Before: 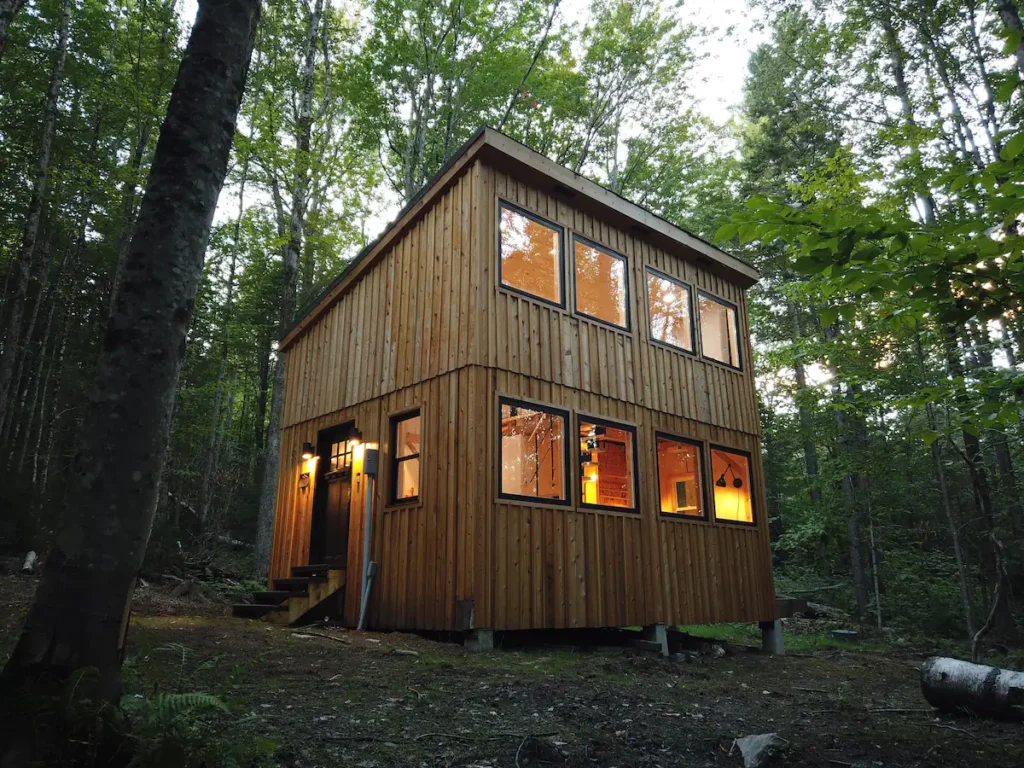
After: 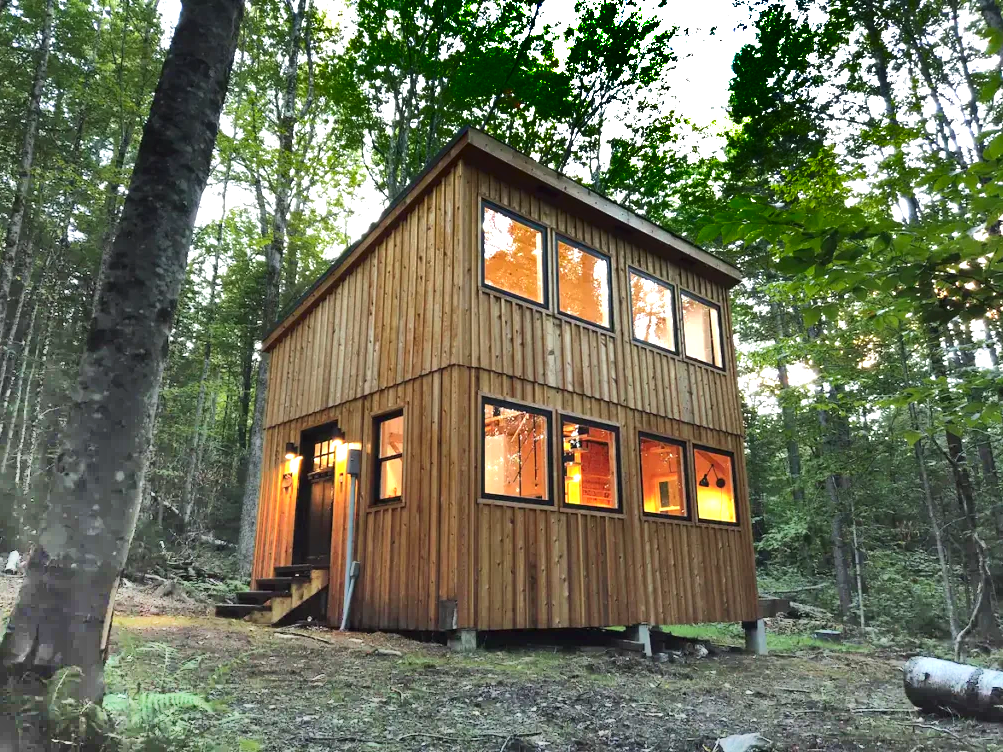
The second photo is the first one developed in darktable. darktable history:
local contrast: mode bilateral grid, contrast 20, coarseness 50, detail 120%, midtone range 0.2
crop: left 1.743%, right 0.268%, bottom 2.011%
shadows and highlights: radius 123.98, shadows 100, white point adjustment -3, highlights -100, highlights color adjustment 89.84%, soften with gaussian
exposure: black level correction 0, exposure 1.1 EV, compensate highlight preservation false
